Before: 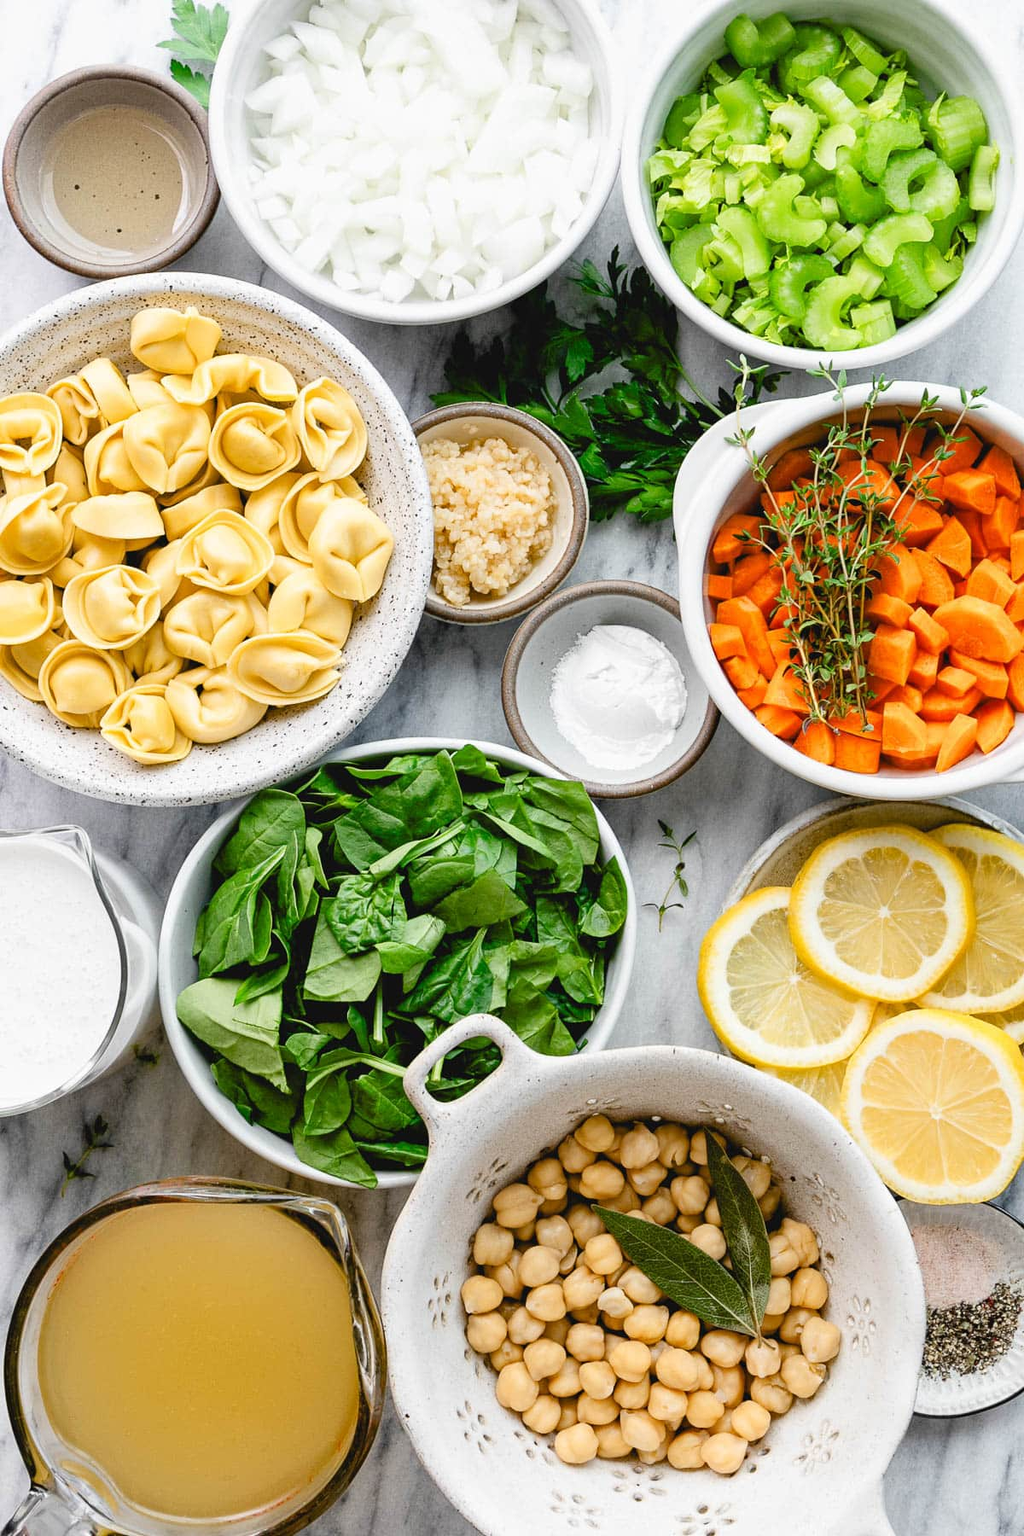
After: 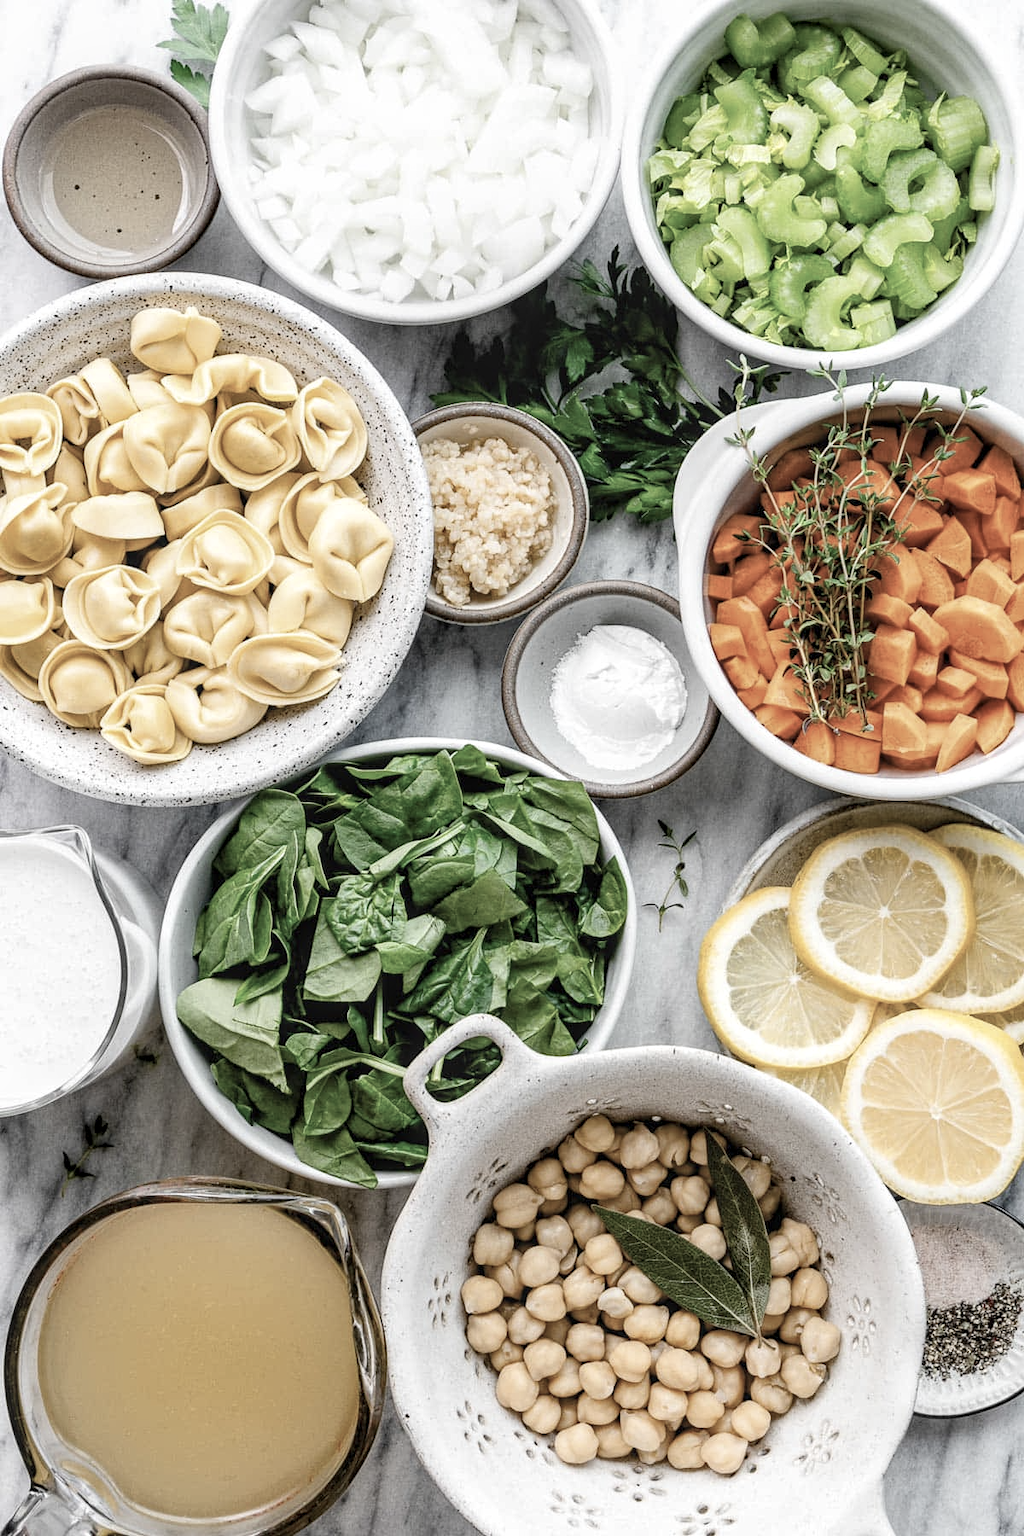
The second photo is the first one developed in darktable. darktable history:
local contrast: detail 130%
color correction: saturation 0.5
